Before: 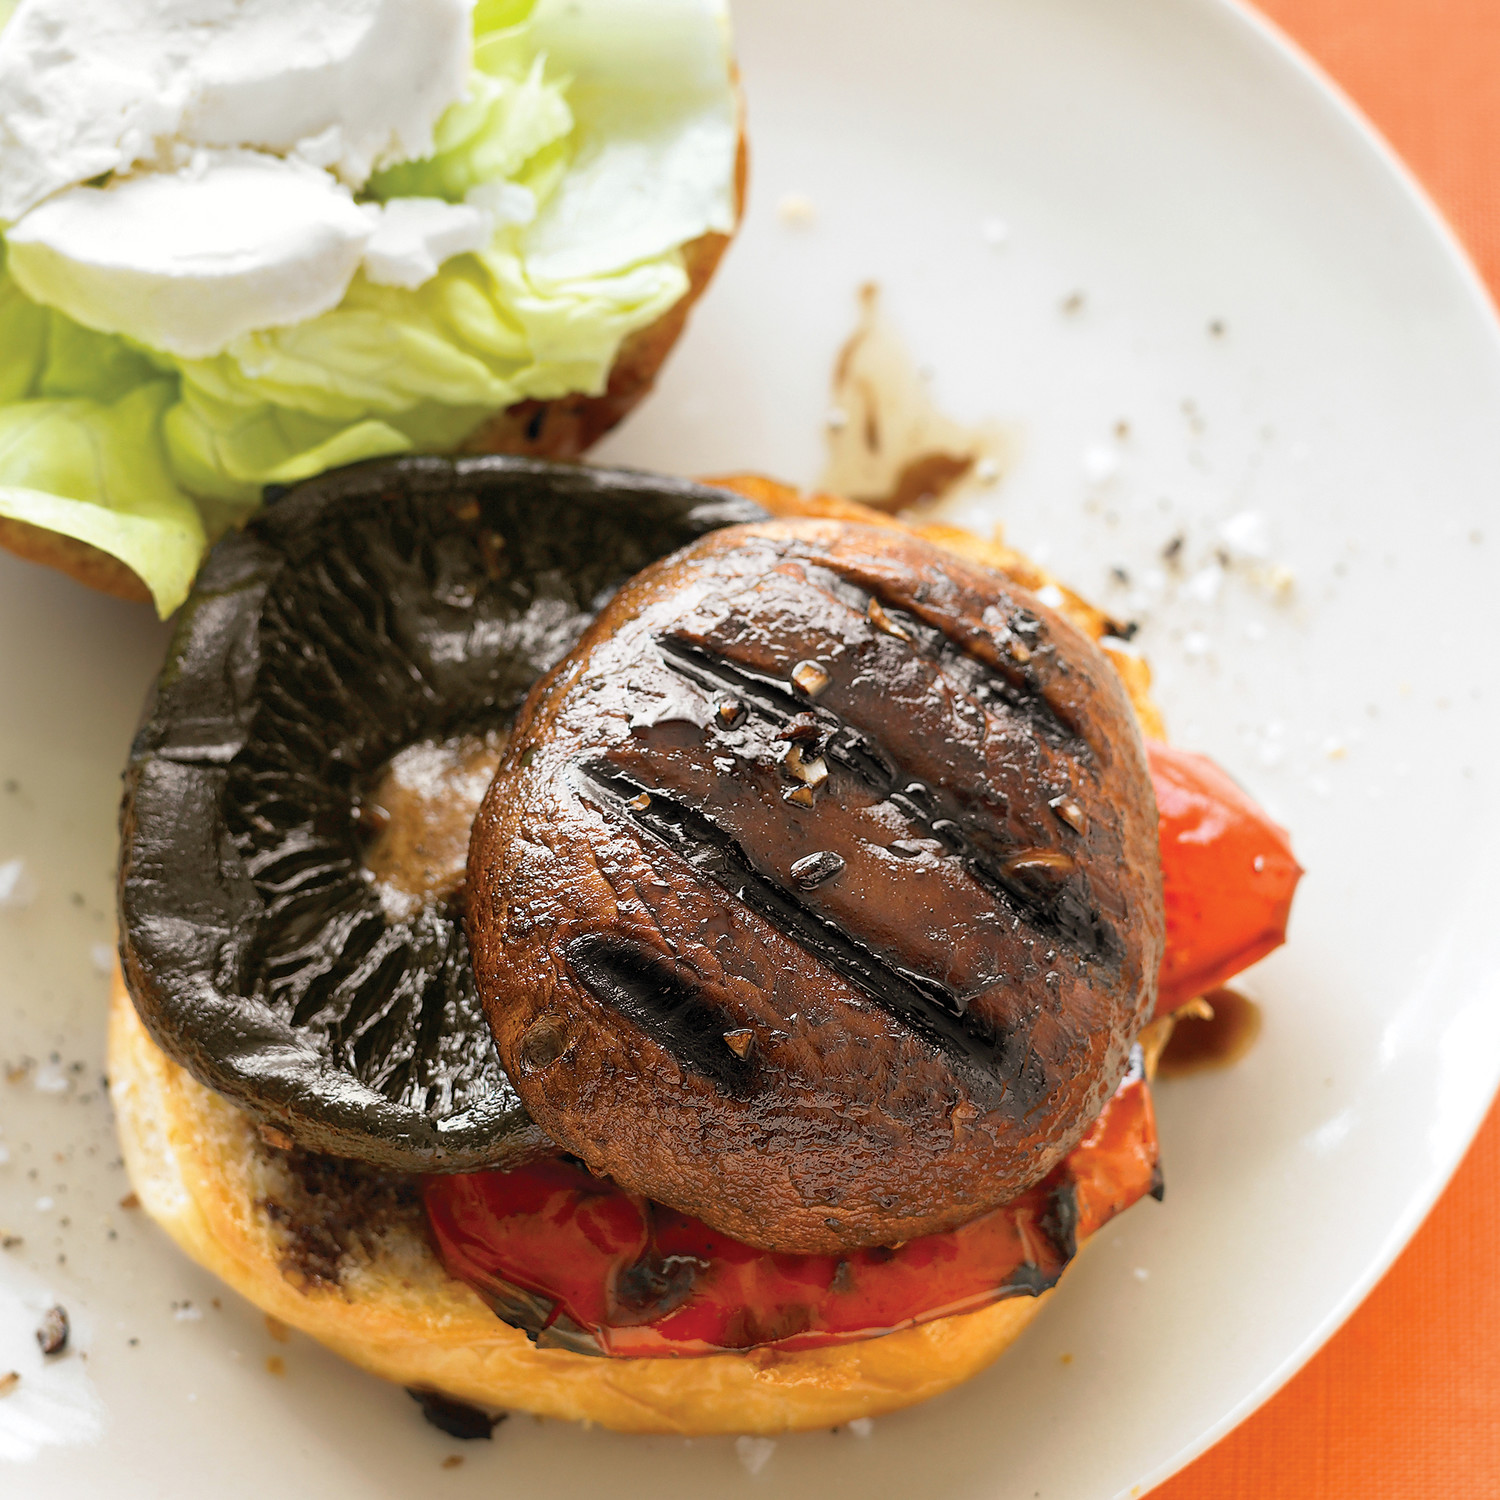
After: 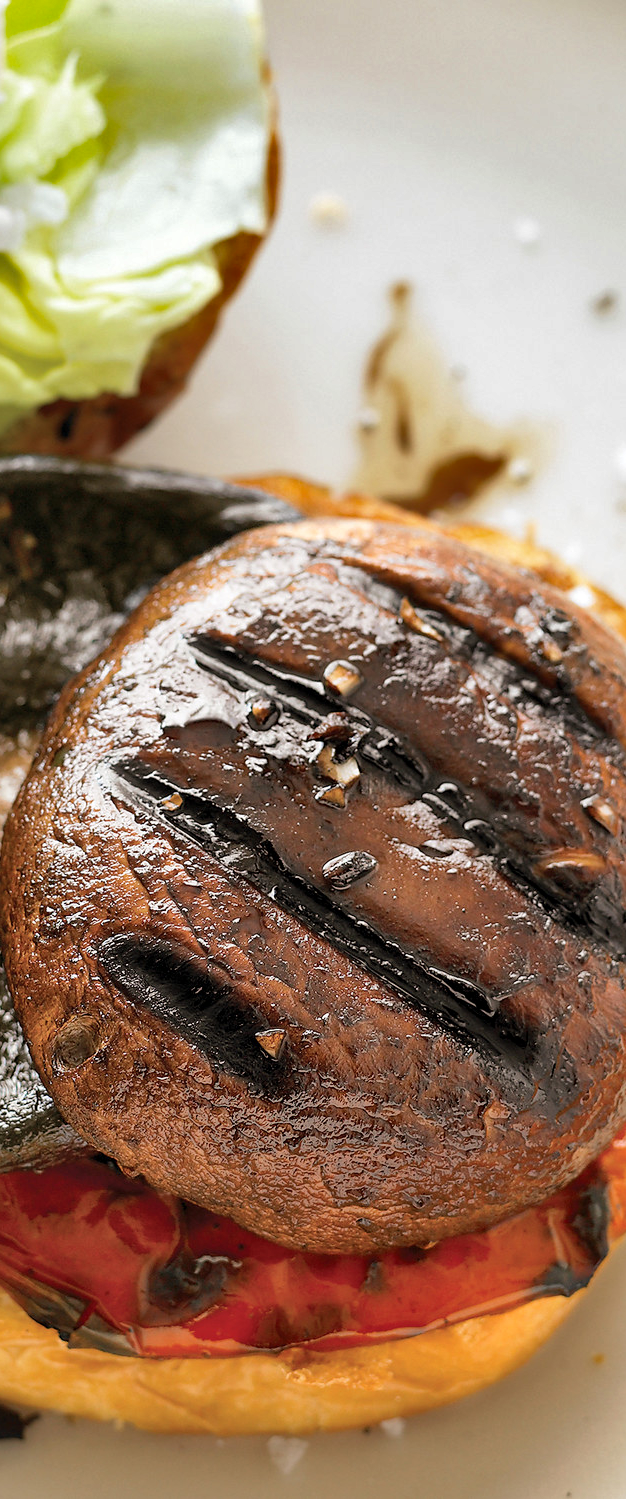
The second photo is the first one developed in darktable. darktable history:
local contrast: mode bilateral grid, contrast 20, coarseness 50, detail 120%, midtone range 0.2
crop: left 31.22%, right 26.985%
shadows and highlights: shadows 60.96, soften with gaussian
